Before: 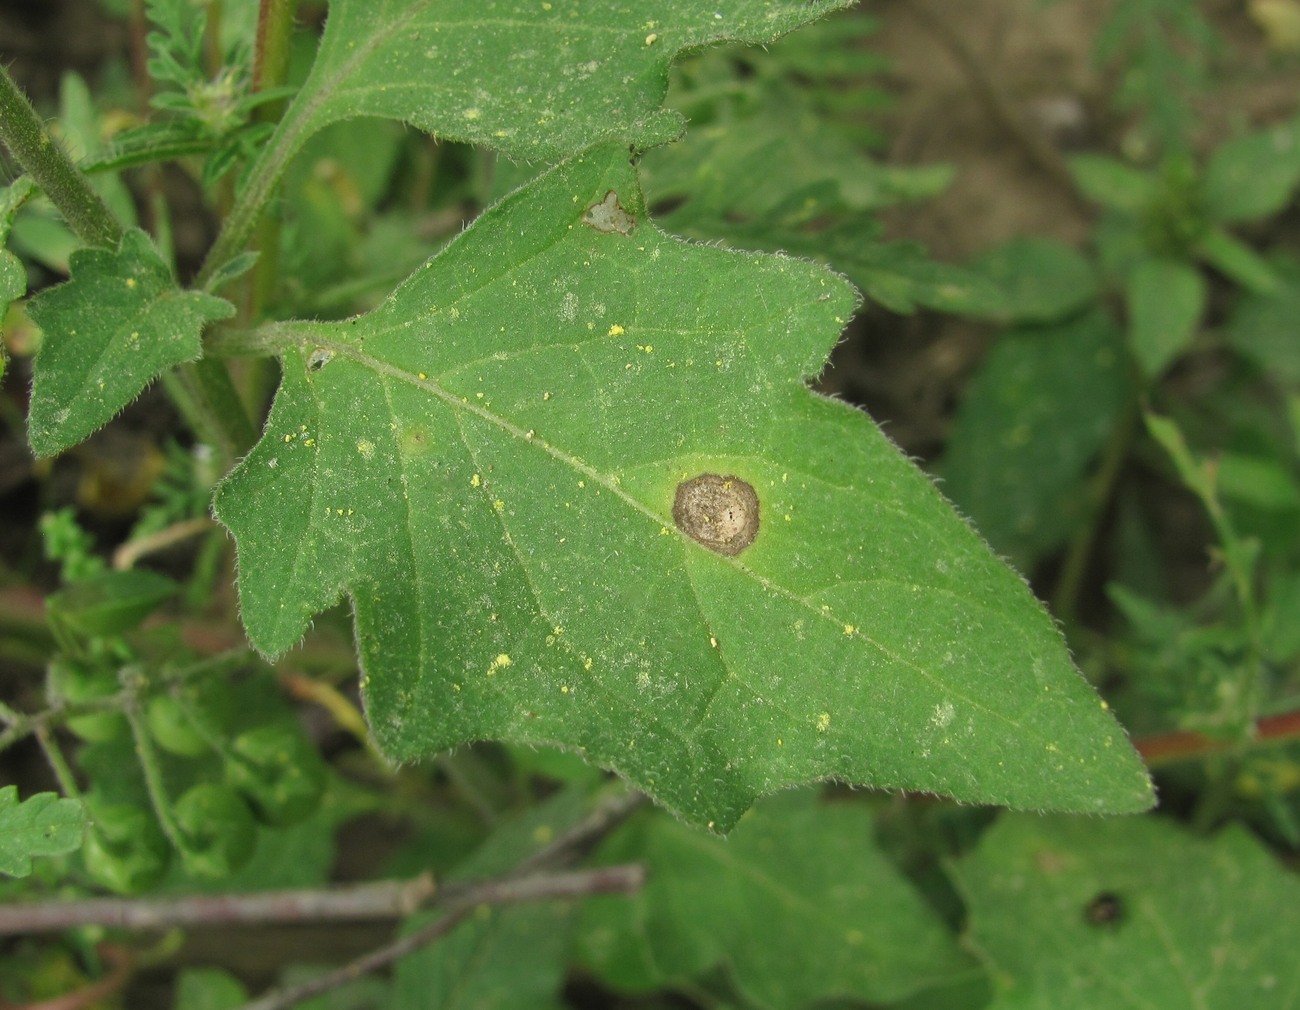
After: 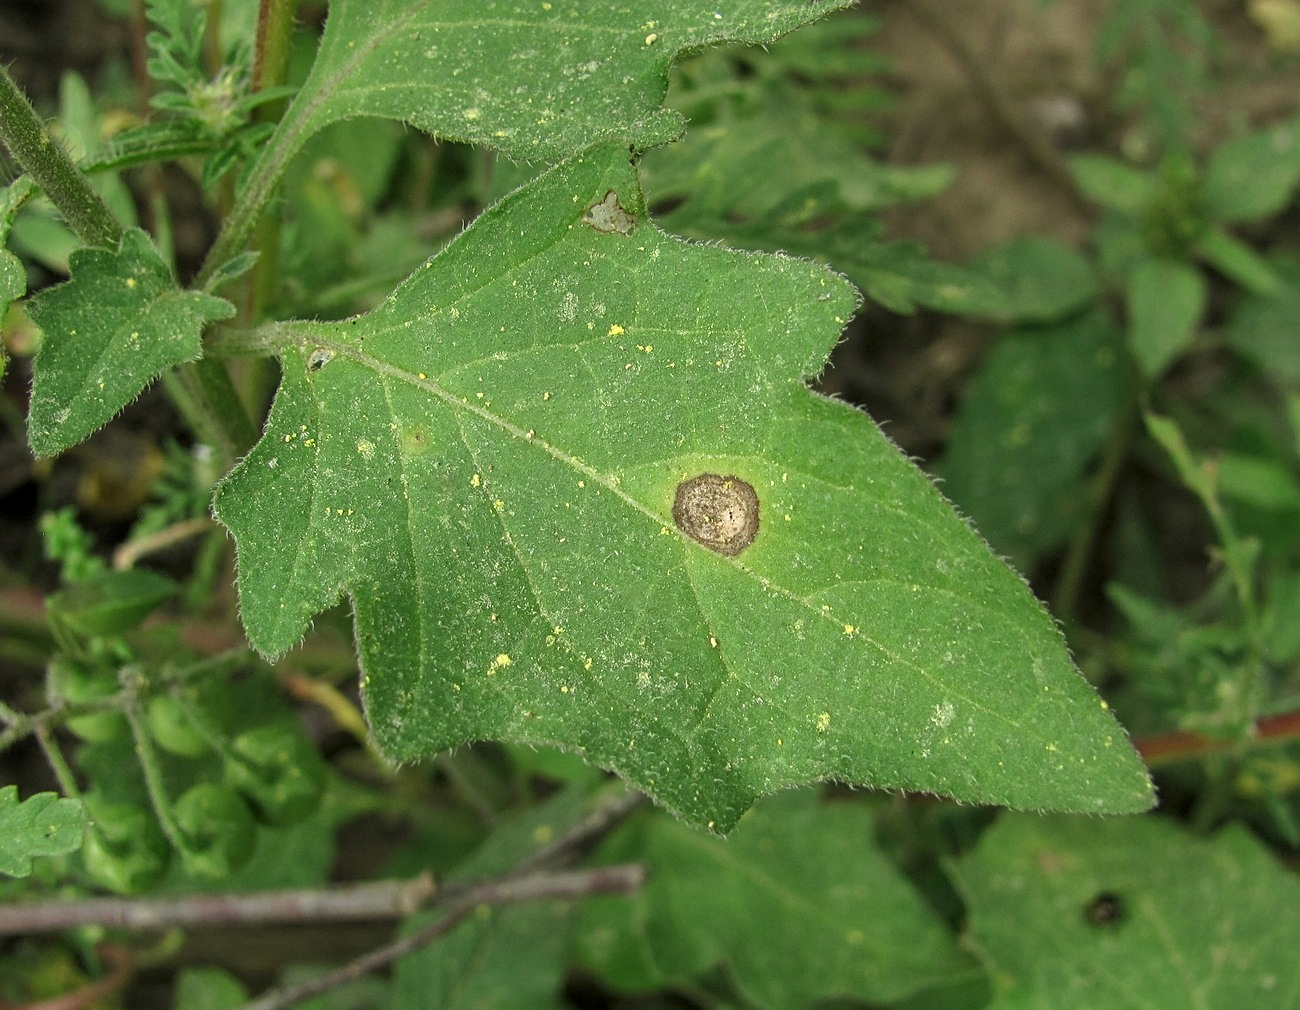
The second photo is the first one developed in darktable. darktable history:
local contrast: highlights 30%, detail 130%
sharpen: on, module defaults
